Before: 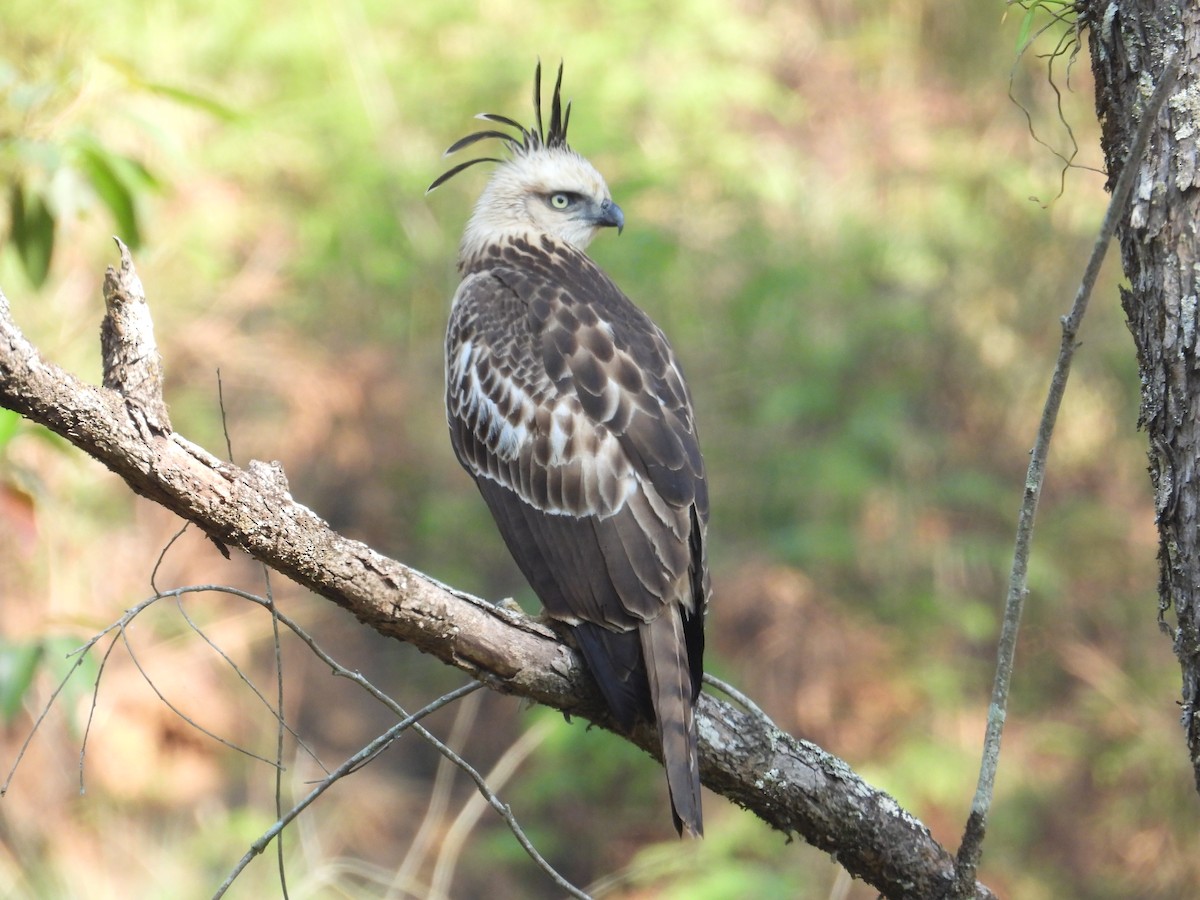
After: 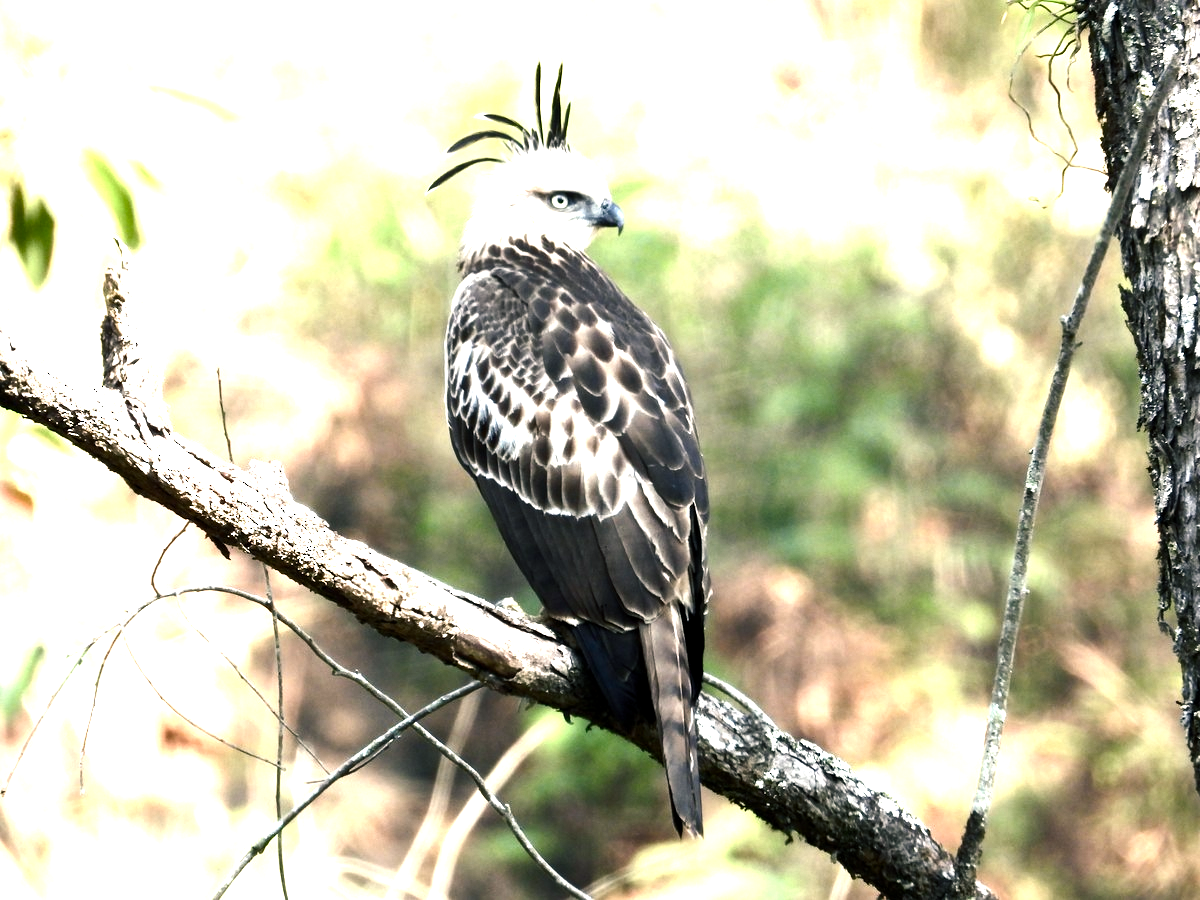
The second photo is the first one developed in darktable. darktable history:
color balance rgb: shadows lift › chroma 2.79%, shadows lift › hue 190.66°, power › hue 171.85°, highlights gain › chroma 2.16%, highlights gain › hue 75.26°, global offset › luminance -0.51%, perceptual saturation grading › highlights -33.8%, perceptual saturation grading › mid-tones 14.98%, perceptual saturation grading › shadows 48.43%, perceptual brilliance grading › highlights 15.68%, perceptual brilliance grading › mid-tones 6.62%, perceptual brilliance grading › shadows -14.98%, global vibrance 11.32%, contrast 5.05%
tone equalizer: -8 EV -1.08 EV, -7 EV -1.01 EV, -6 EV -0.867 EV, -5 EV -0.578 EV, -3 EV 0.578 EV, -2 EV 0.867 EV, -1 EV 1.01 EV, +0 EV 1.08 EV, edges refinement/feathering 500, mask exposure compensation -1.57 EV, preserve details no
